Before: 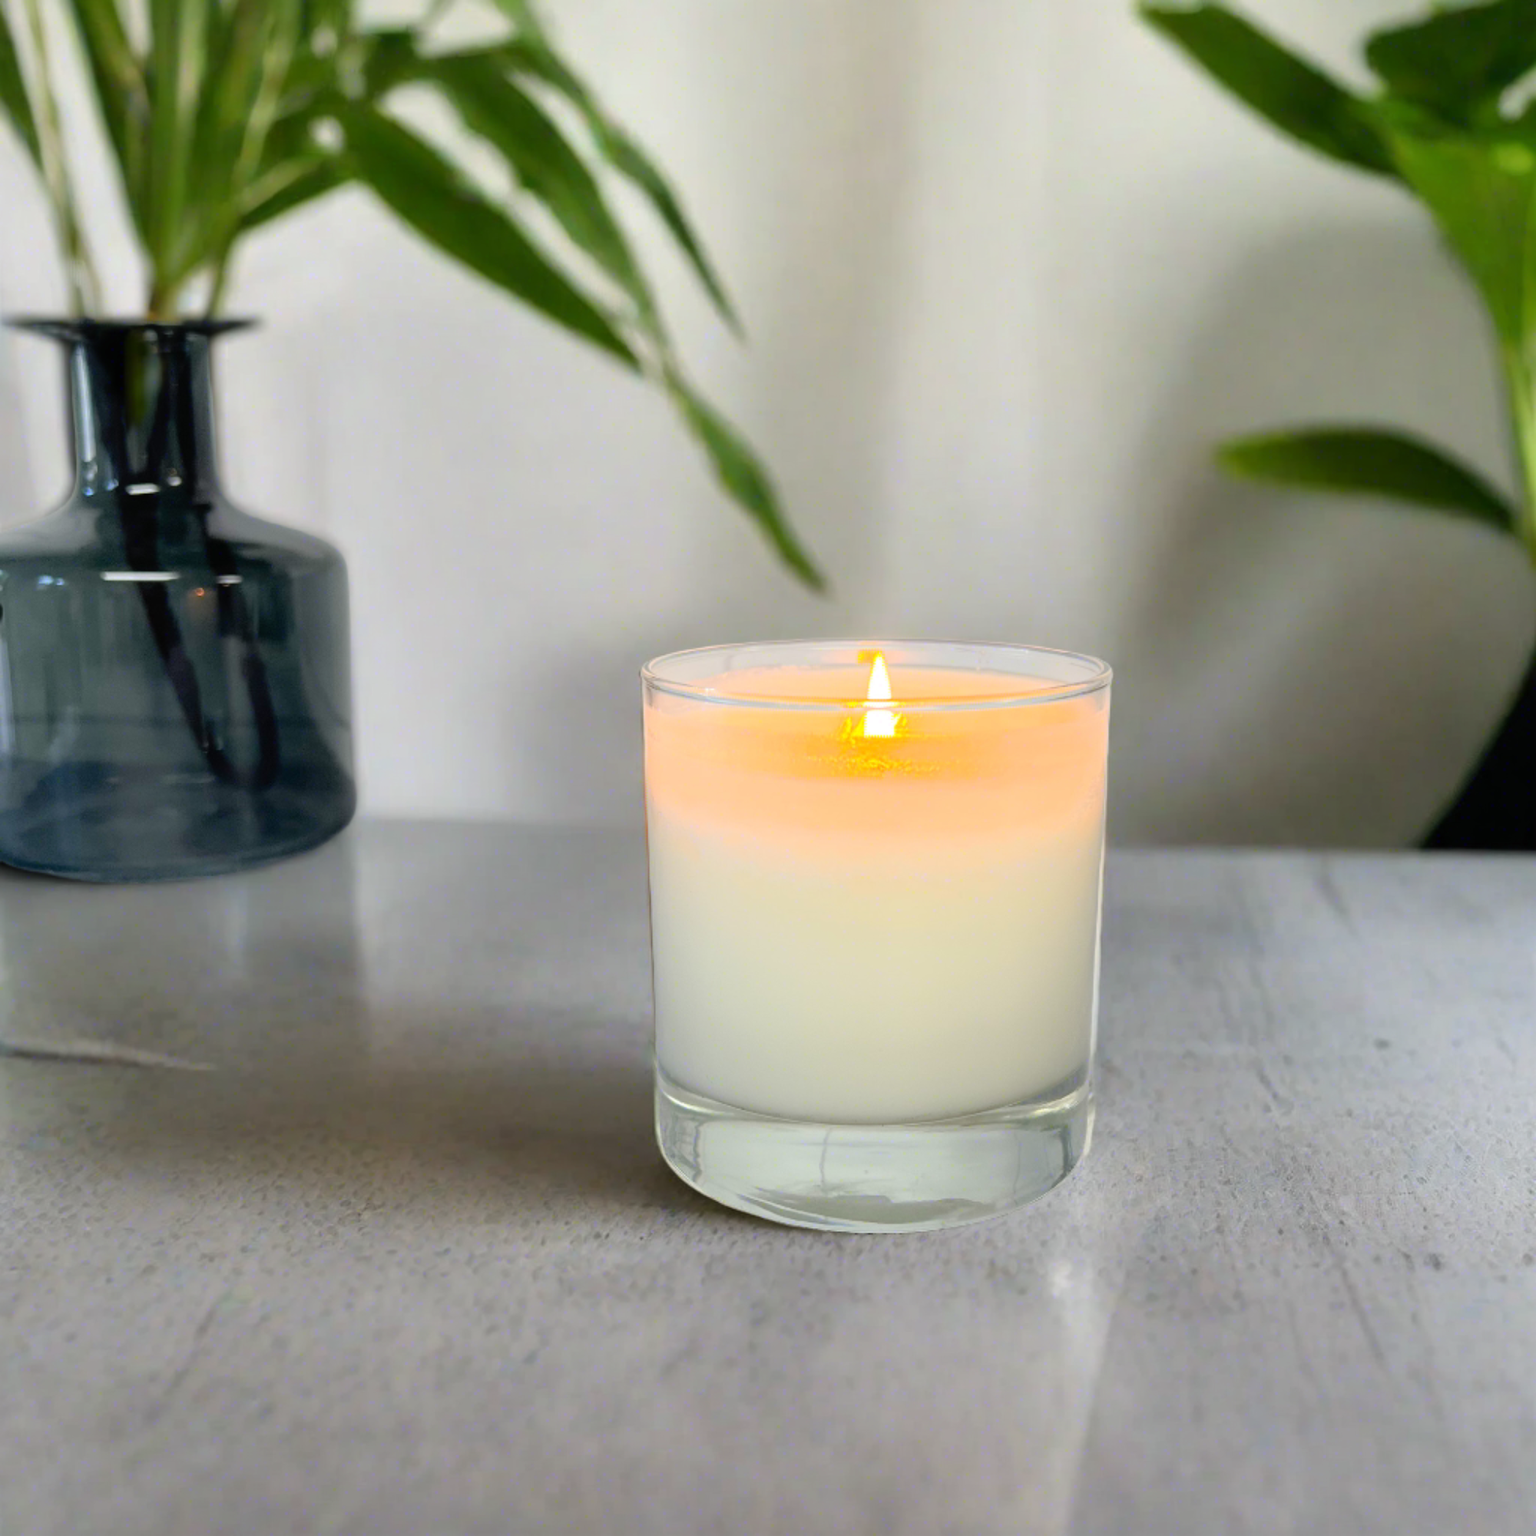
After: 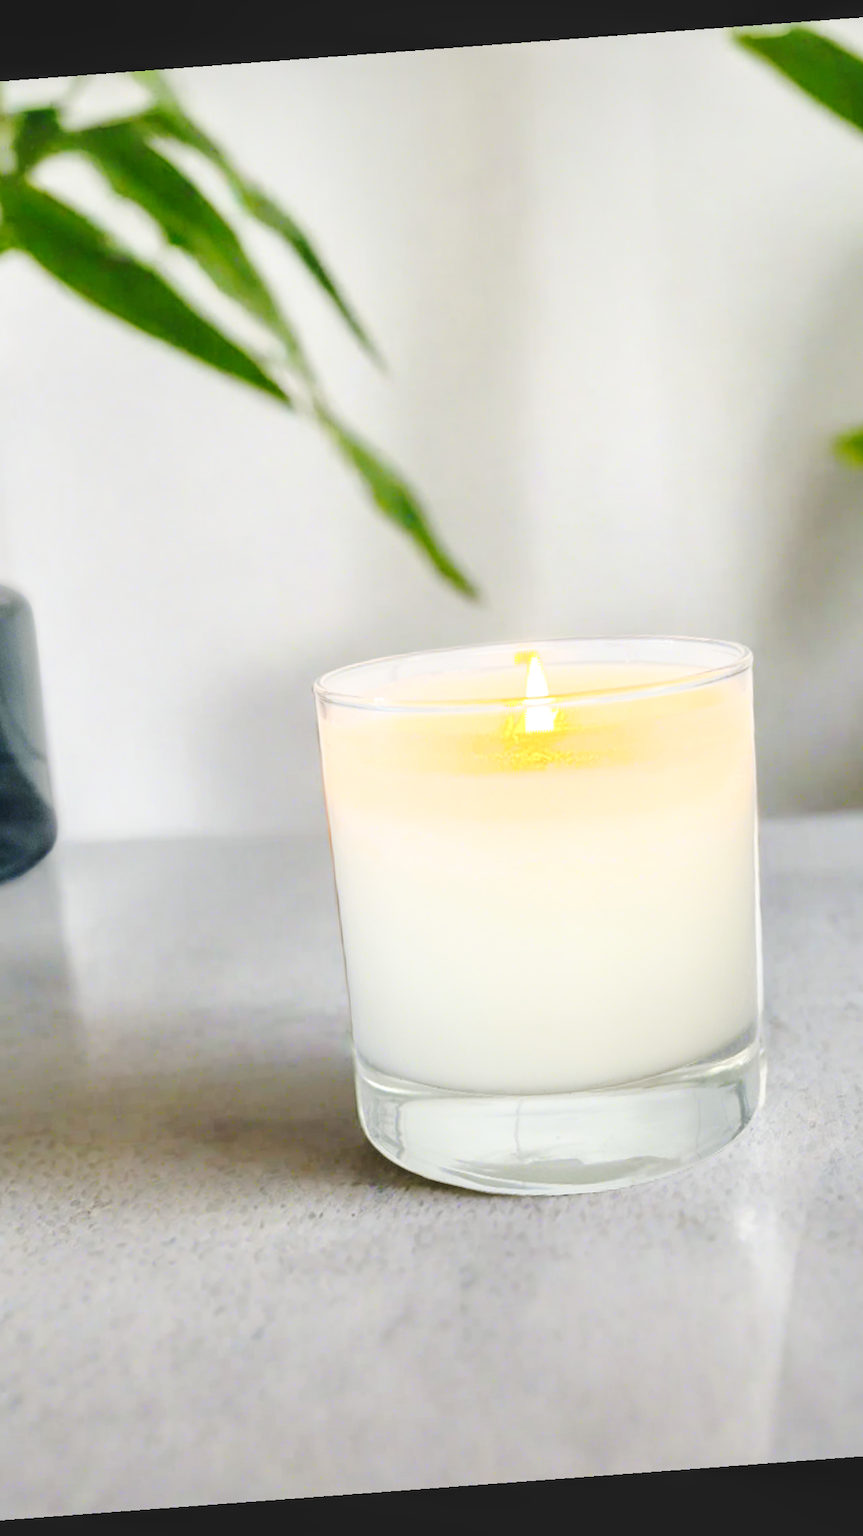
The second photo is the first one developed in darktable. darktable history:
base curve: curves: ch0 [(0, 0.007) (0.028, 0.063) (0.121, 0.311) (0.46, 0.743) (0.859, 0.957) (1, 1)], preserve colors none
crop: left 21.496%, right 22.254%
rotate and perspective: rotation -4.25°, automatic cropping off
local contrast: detail 130%
